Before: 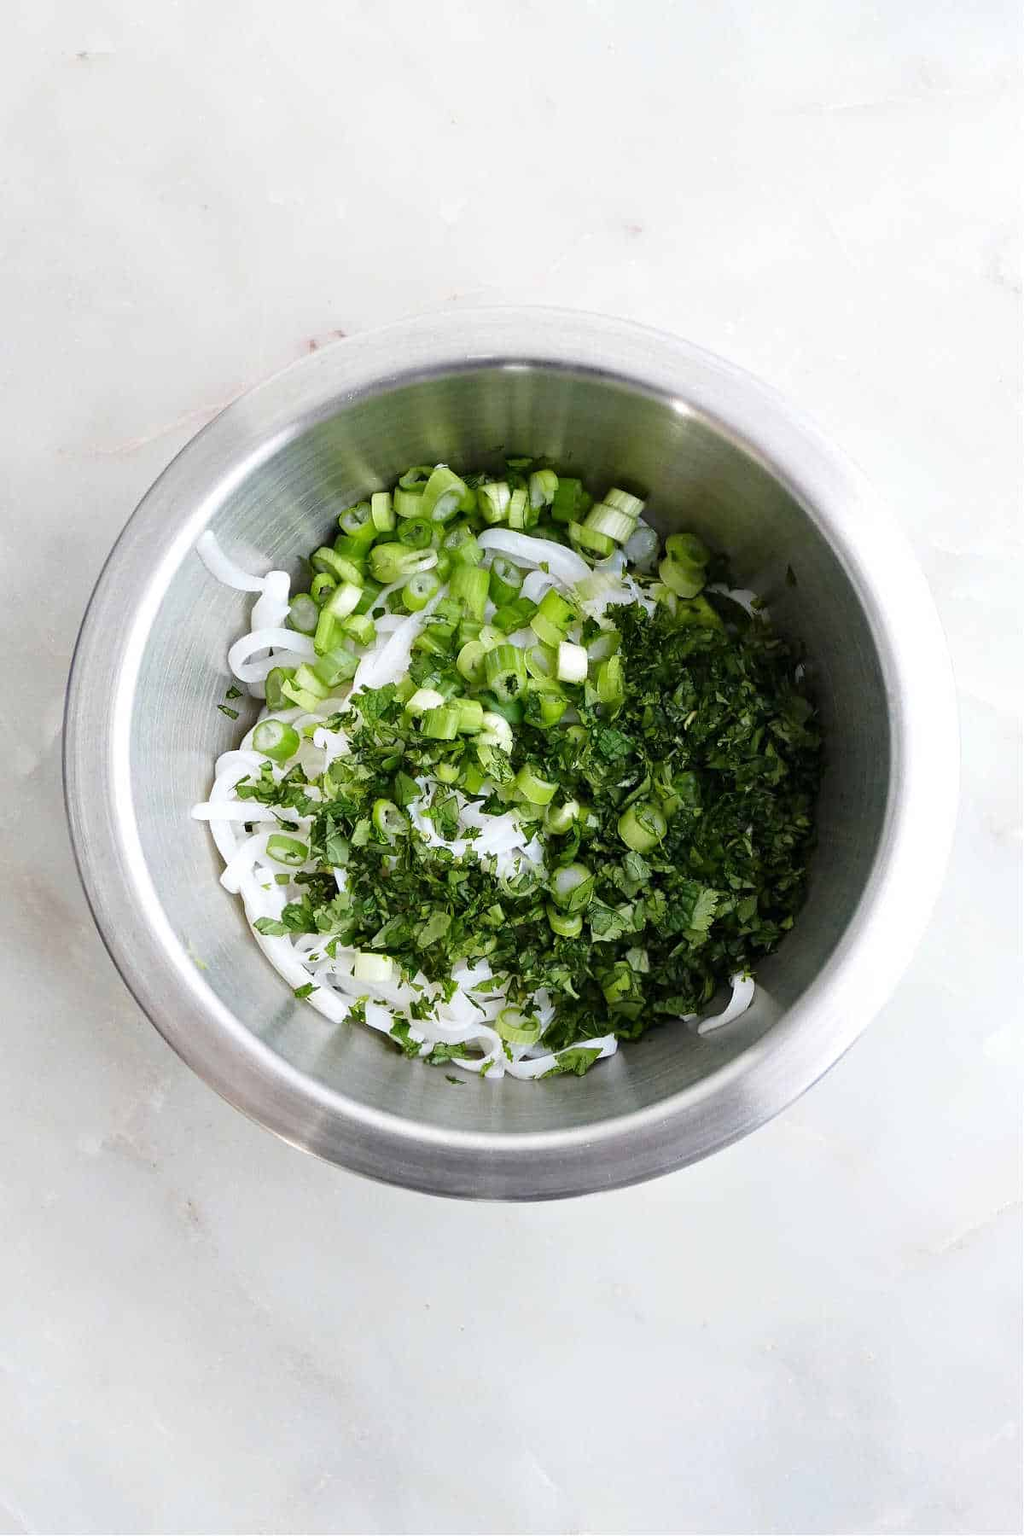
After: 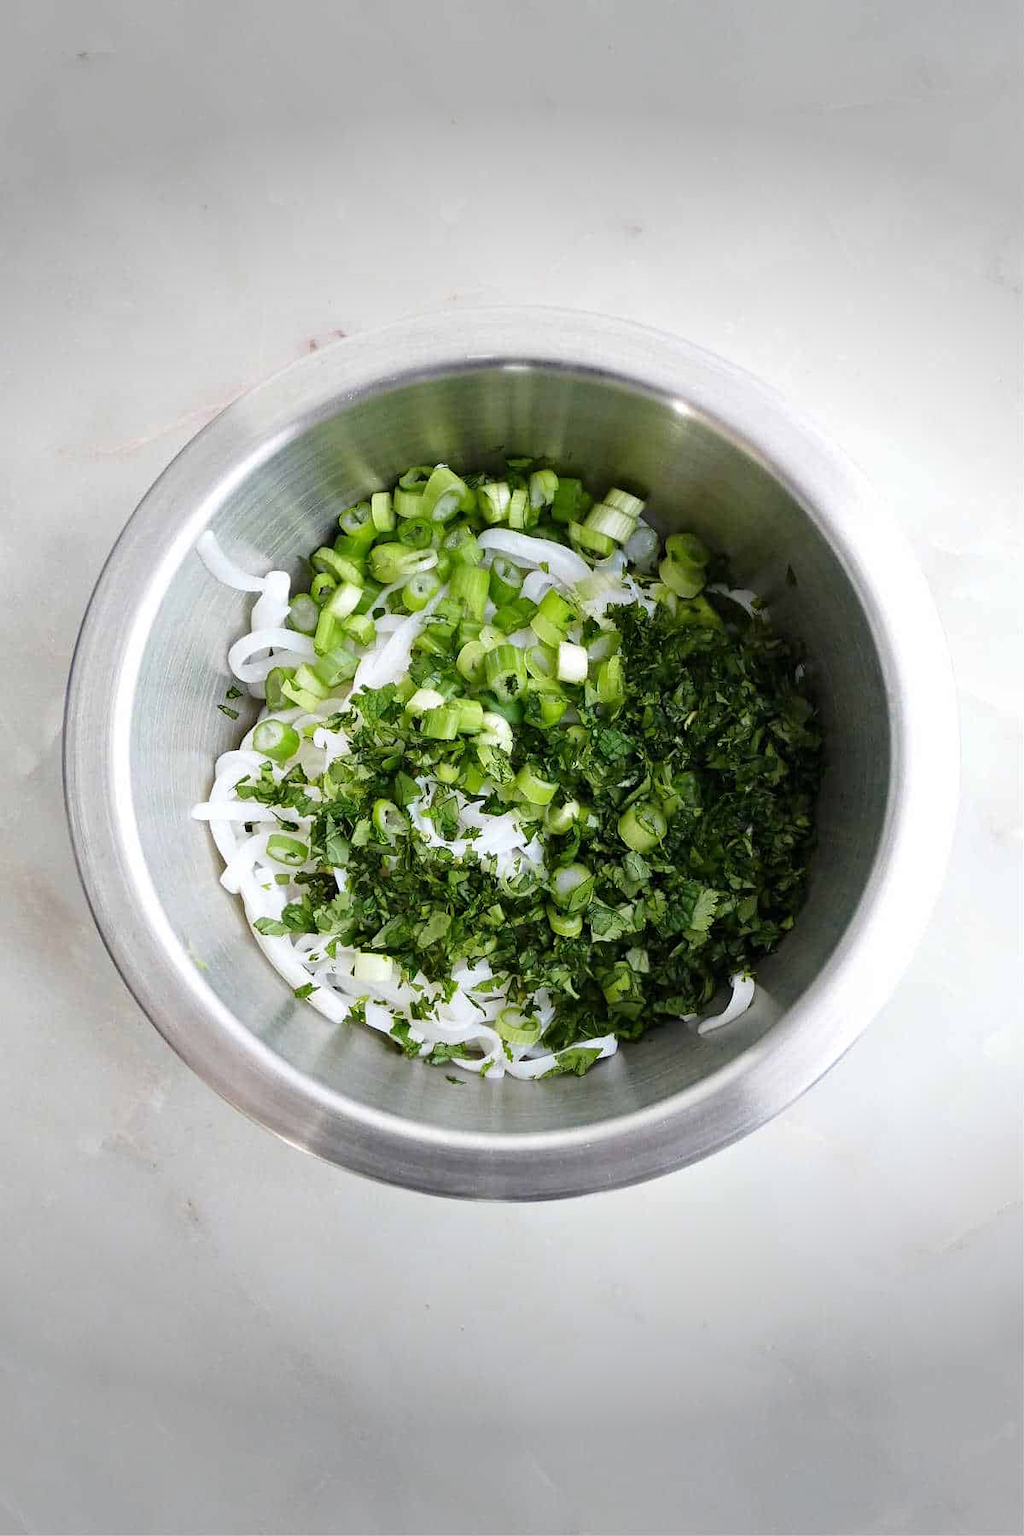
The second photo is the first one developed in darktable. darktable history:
vignetting: fall-off start 78.85%, width/height ratio 1.329
